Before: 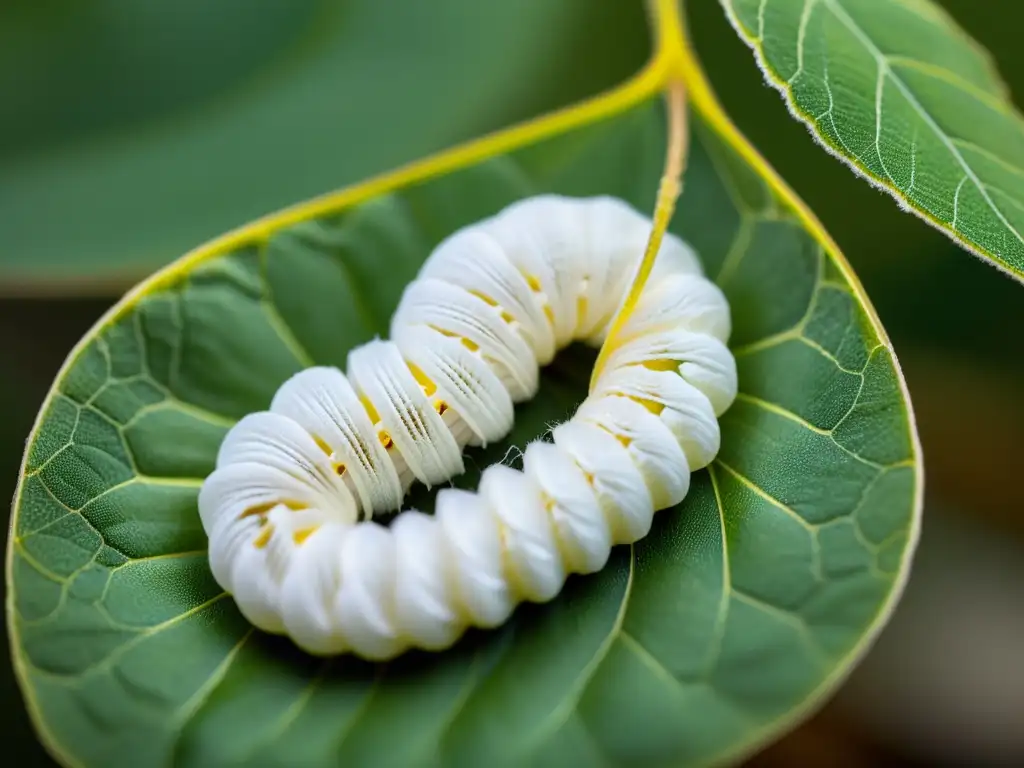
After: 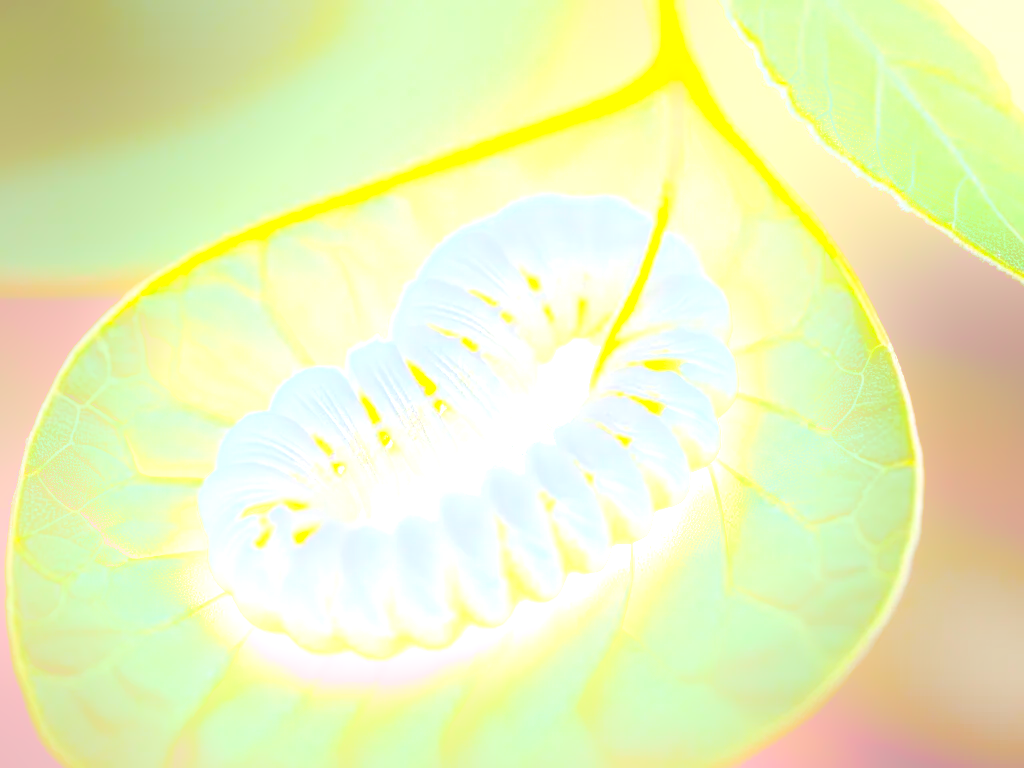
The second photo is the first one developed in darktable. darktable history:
local contrast: detail 110%
bloom: size 25%, threshold 5%, strength 90%
tone equalizer: -8 EV -0.417 EV, -7 EV -0.389 EV, -6 EV -0.333 EV, -5 EV -0.222 EV, -3 EV 0.222 EV, -2 EV 0.333 EV, -1 EV 0.389 EV, +0 EV 0.417 EV, edges refinement/feathering 500, mask exposure compensation -1.57 EV, preserve details no
color balance rgb: linear chroma grading › global chroma 10%, global vibrance 10%, contrast 15%, saturation formula JzAzBz (2021)
sharpen: amount 0.2
color balance: lift [1, 1.011, 0.999, 0.989], gamma [1.109, 1.045, 1.039, 0.955], gain [0.917, 0.936, 0.952, 1.064], contrast 2.32%, contrast fulcrum 19%, output saturation 101%
